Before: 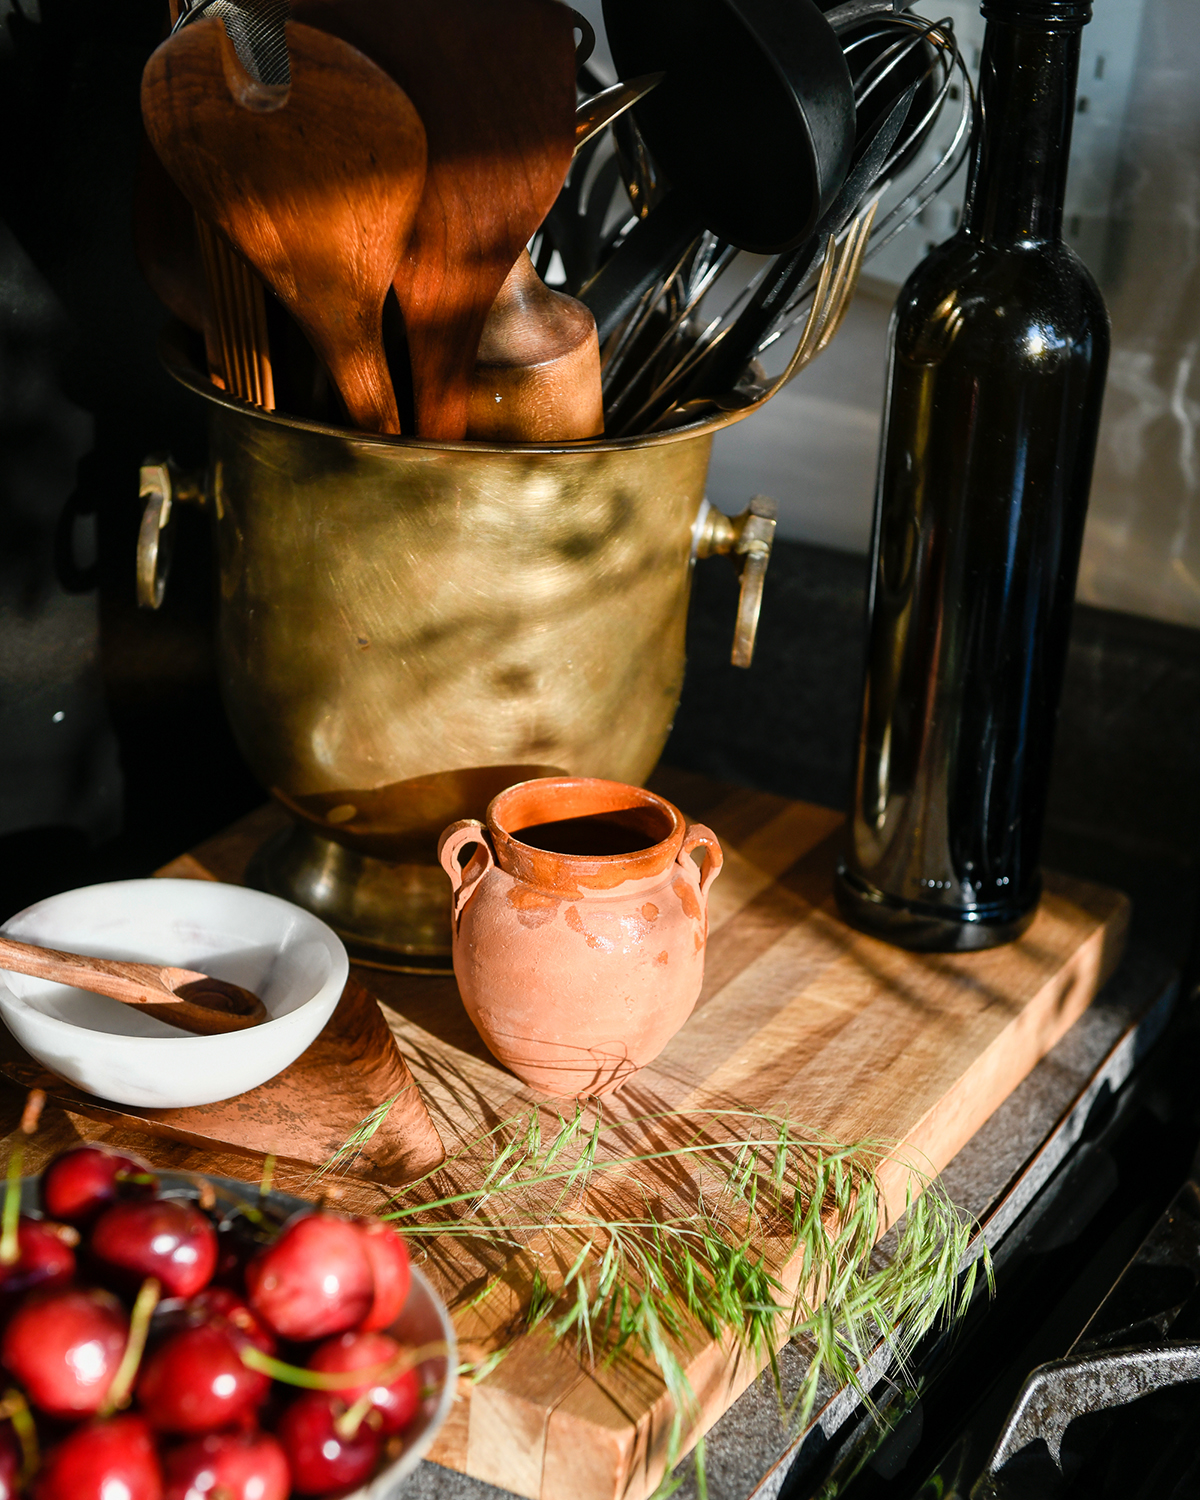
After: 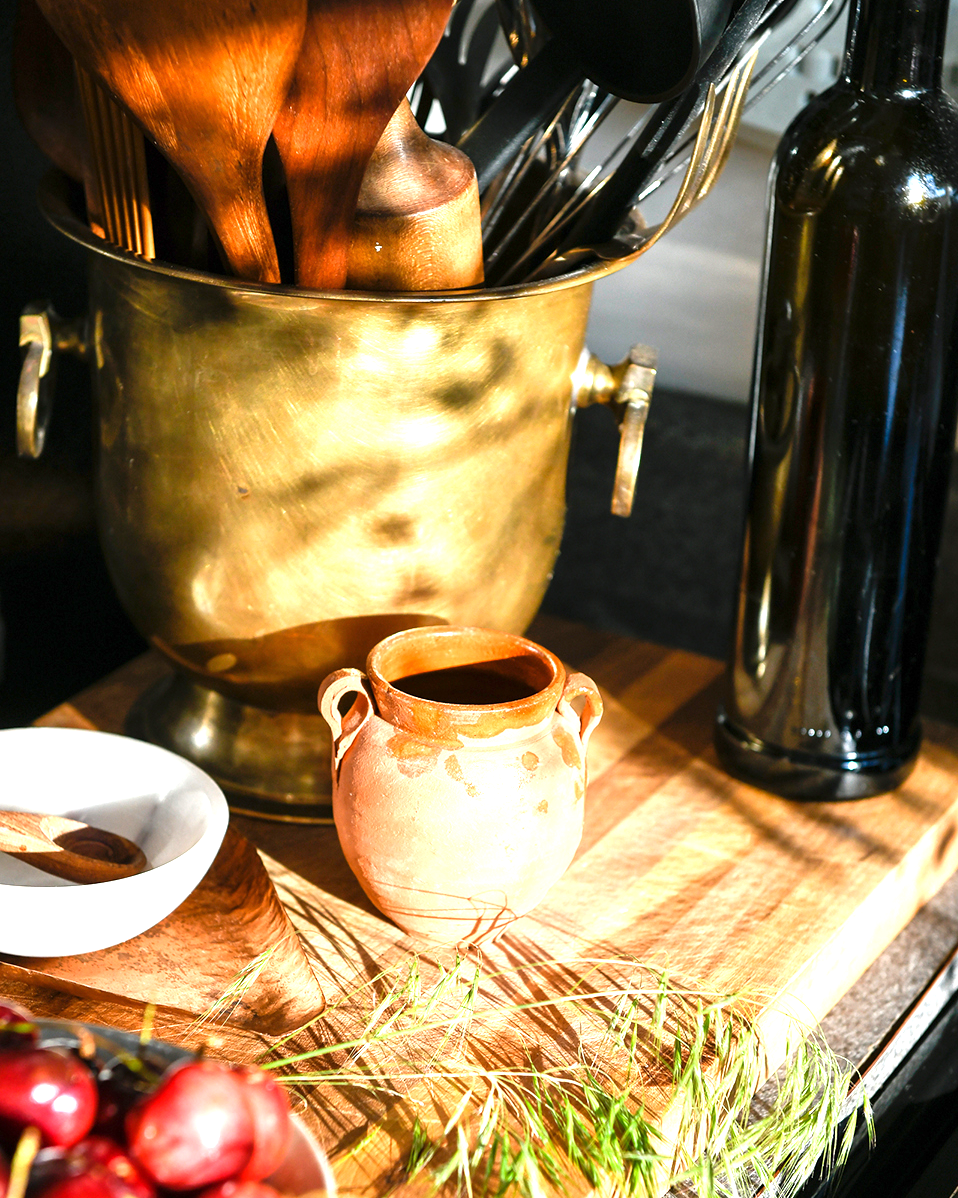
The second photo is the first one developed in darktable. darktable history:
crop and rotate: left 10.071%, top 10.071%, right 10.02%, bottom 10.02%
exposure: exposure 1.223 EV, compensate highlight preservation false
